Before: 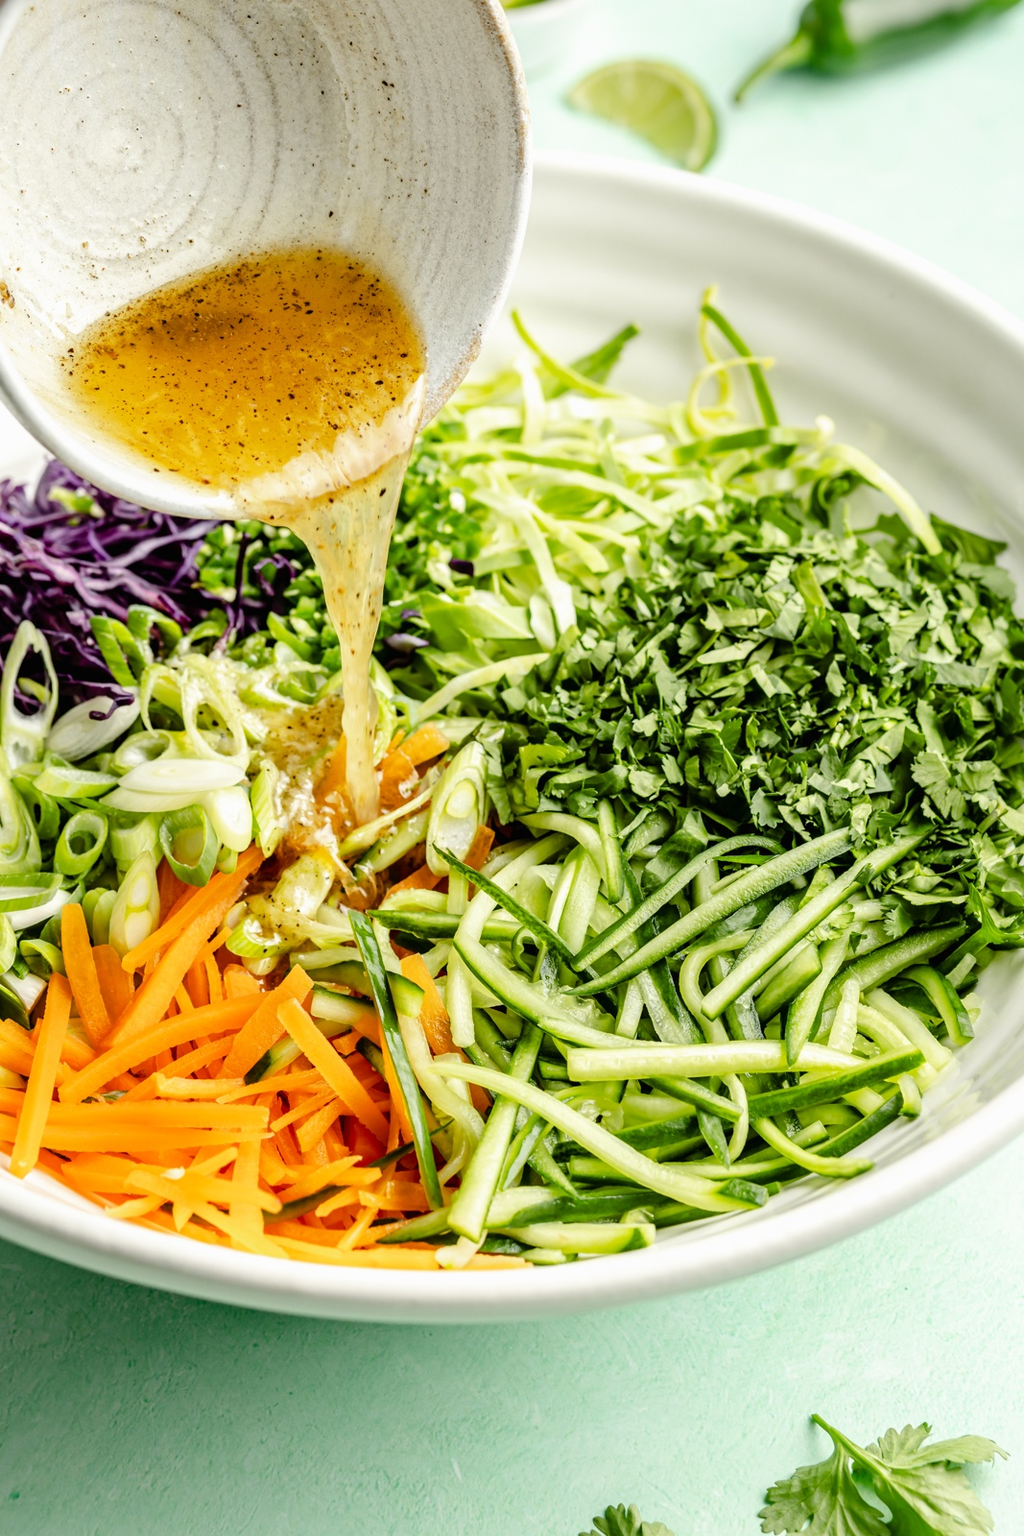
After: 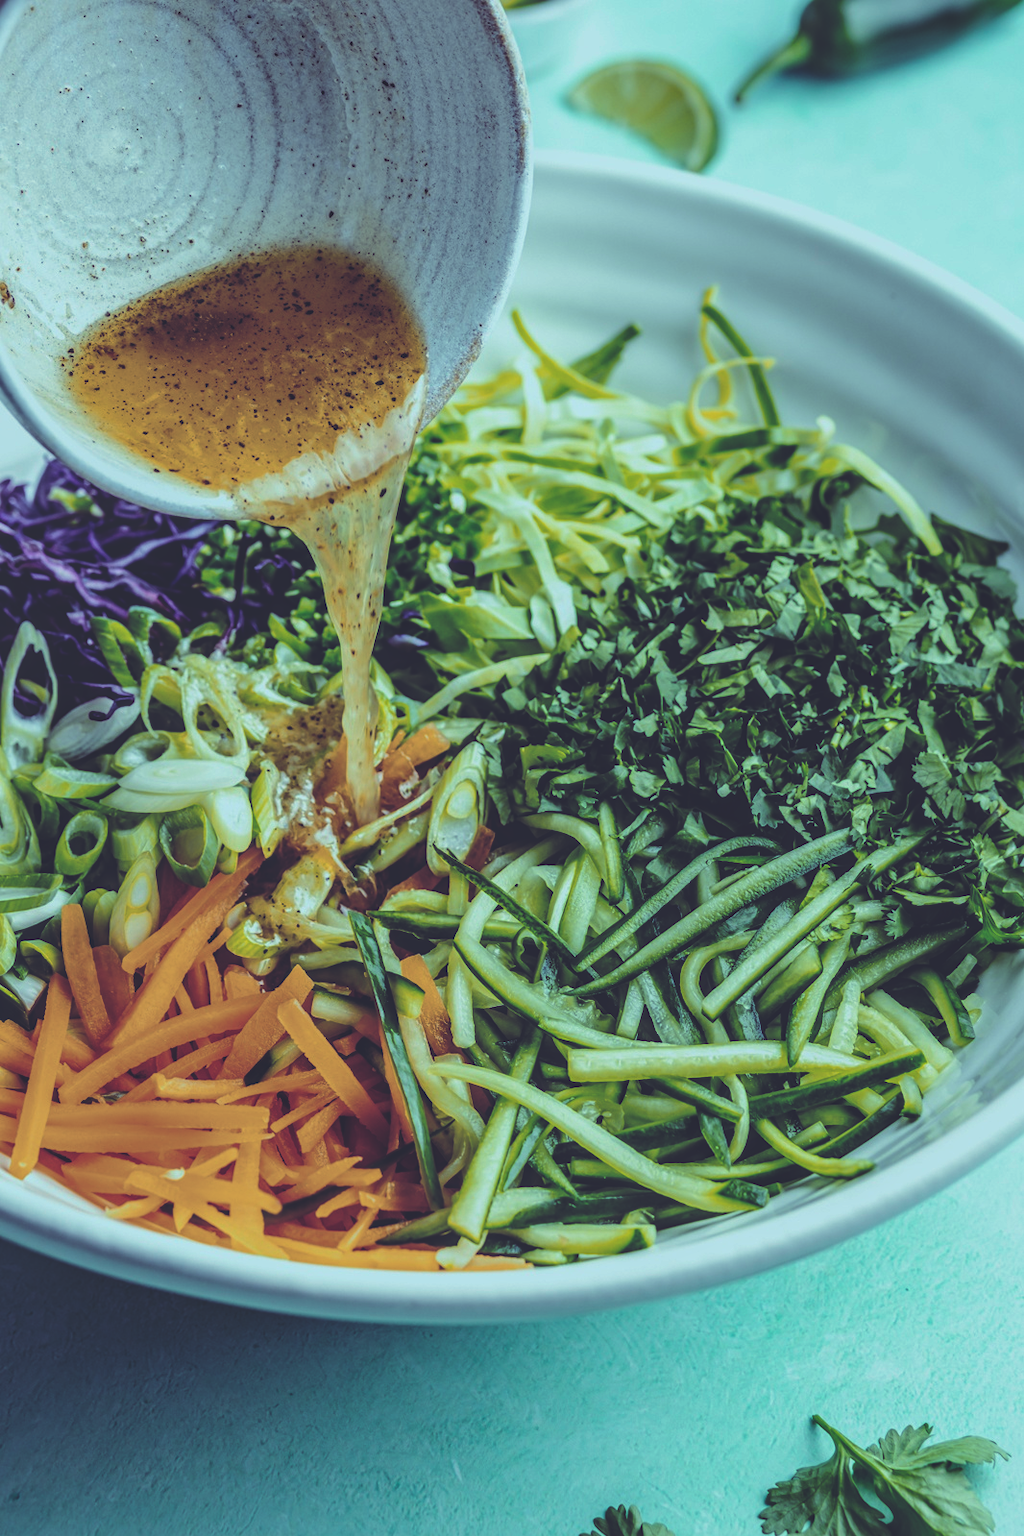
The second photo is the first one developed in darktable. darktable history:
color zones: curves: ch2 [(0, 0.5) (0.143, 0.5) (0.286, 0.416) (0.429, 0.5) (0.571, 0.5) (0.714, 0.5) (0.857, 0.5) (1, 0.5)]
tone equalizer: on, module defaults
color balance: gamma [0.9, 0.988, 0.975, 1.025], gain [1.05, 1, 1, 1]
rgb curve: curves: ch0 [(0, 0.186) (0.314, 0.284) (0.576, 0.466) (0.805, 0.691) (0.936, 0.886)]; ch1 [(0, 0.186) (0.314, 0.284) (0.581, 0.534) (0.771, 0.746) (0.936, 0.958)]; ch2 [(0, 0.216) (0.275, 0.39) (1, 1)], mode RGB, independent channels, compensate middle gray true, preserve colors none
color balance rgb: global offset › luminance 0.71%, perceptual saturation grading › global saturation -11.5%, perceptual brilliance grading › highlights 17.77%, perceptual brilliance grading › mid-tones 31.71%, perceptual brilliance grading › shadows -31.01%, global vibrance 50%
exposure: black level correction -0.016, exposure -1.018 EV, compensate highlight preservation false
local contrast: on, module defaults
